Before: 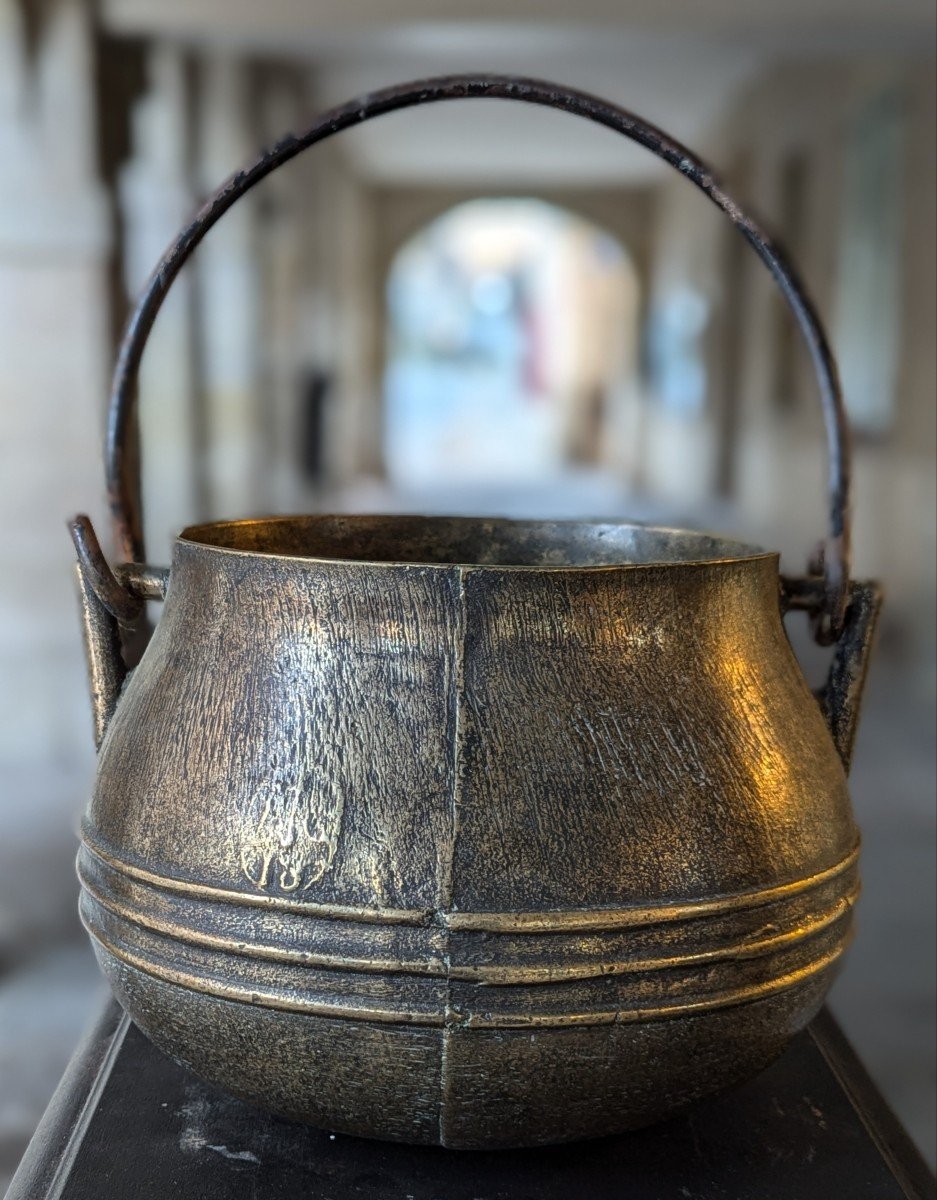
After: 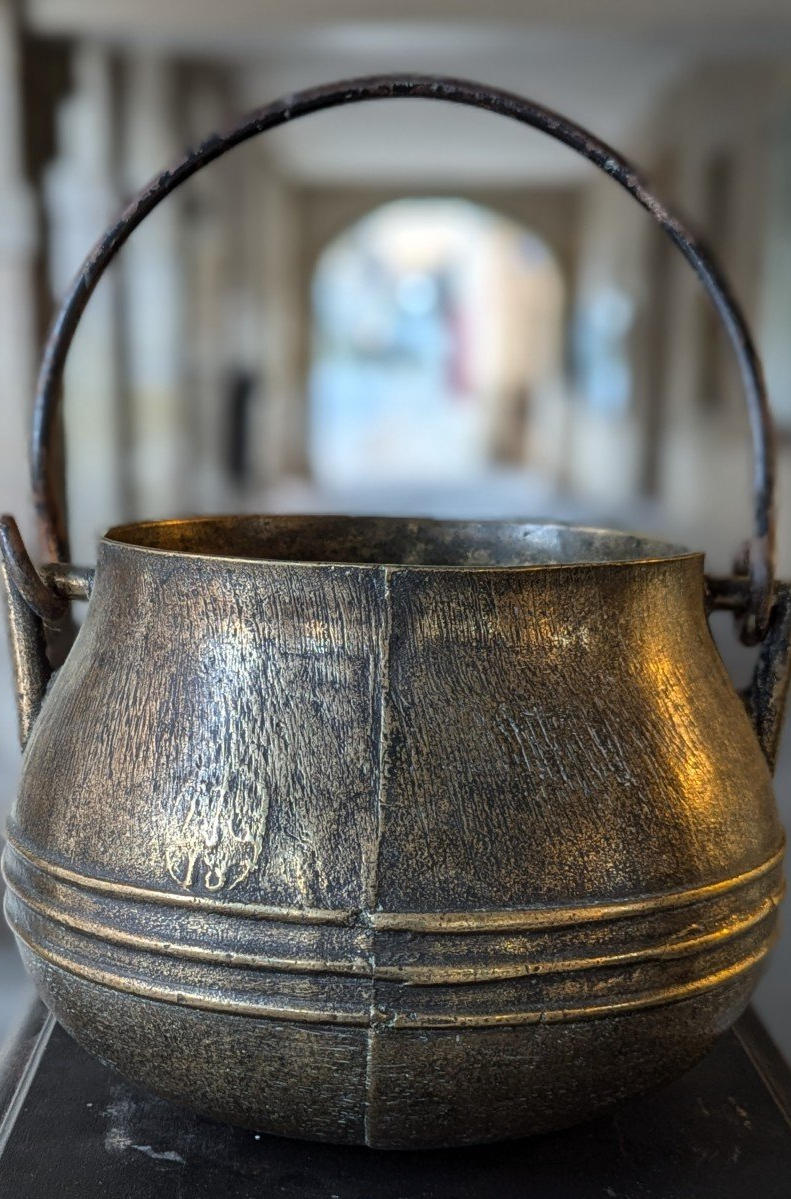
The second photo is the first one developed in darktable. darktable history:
crop: left 8.01%, right 7.527%
